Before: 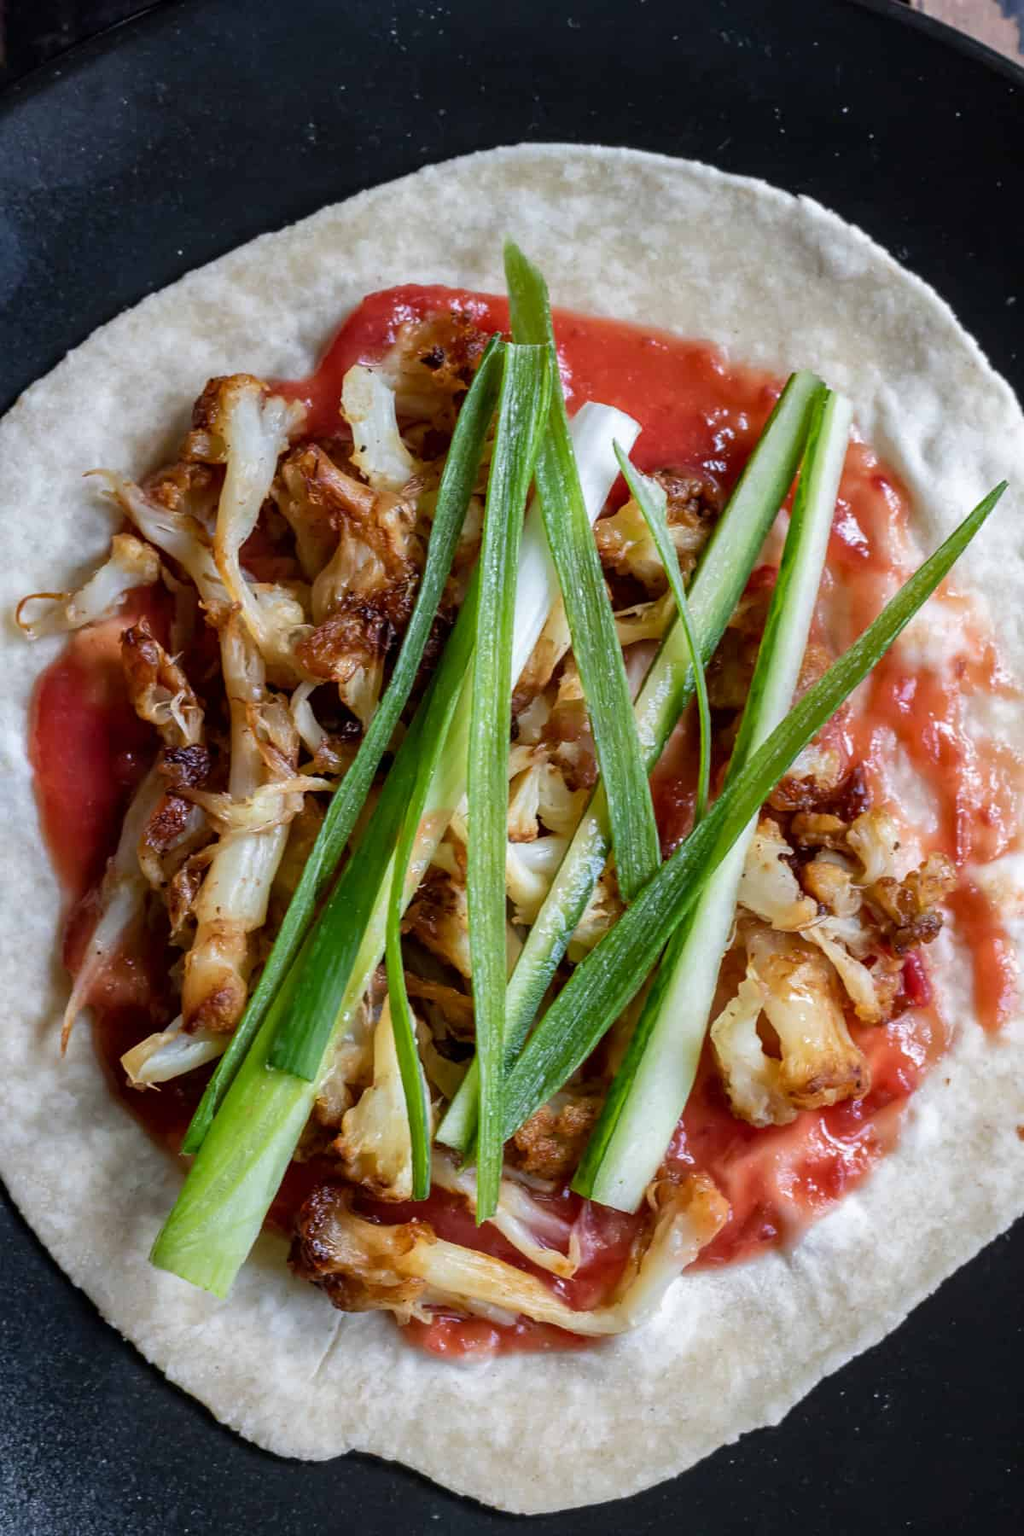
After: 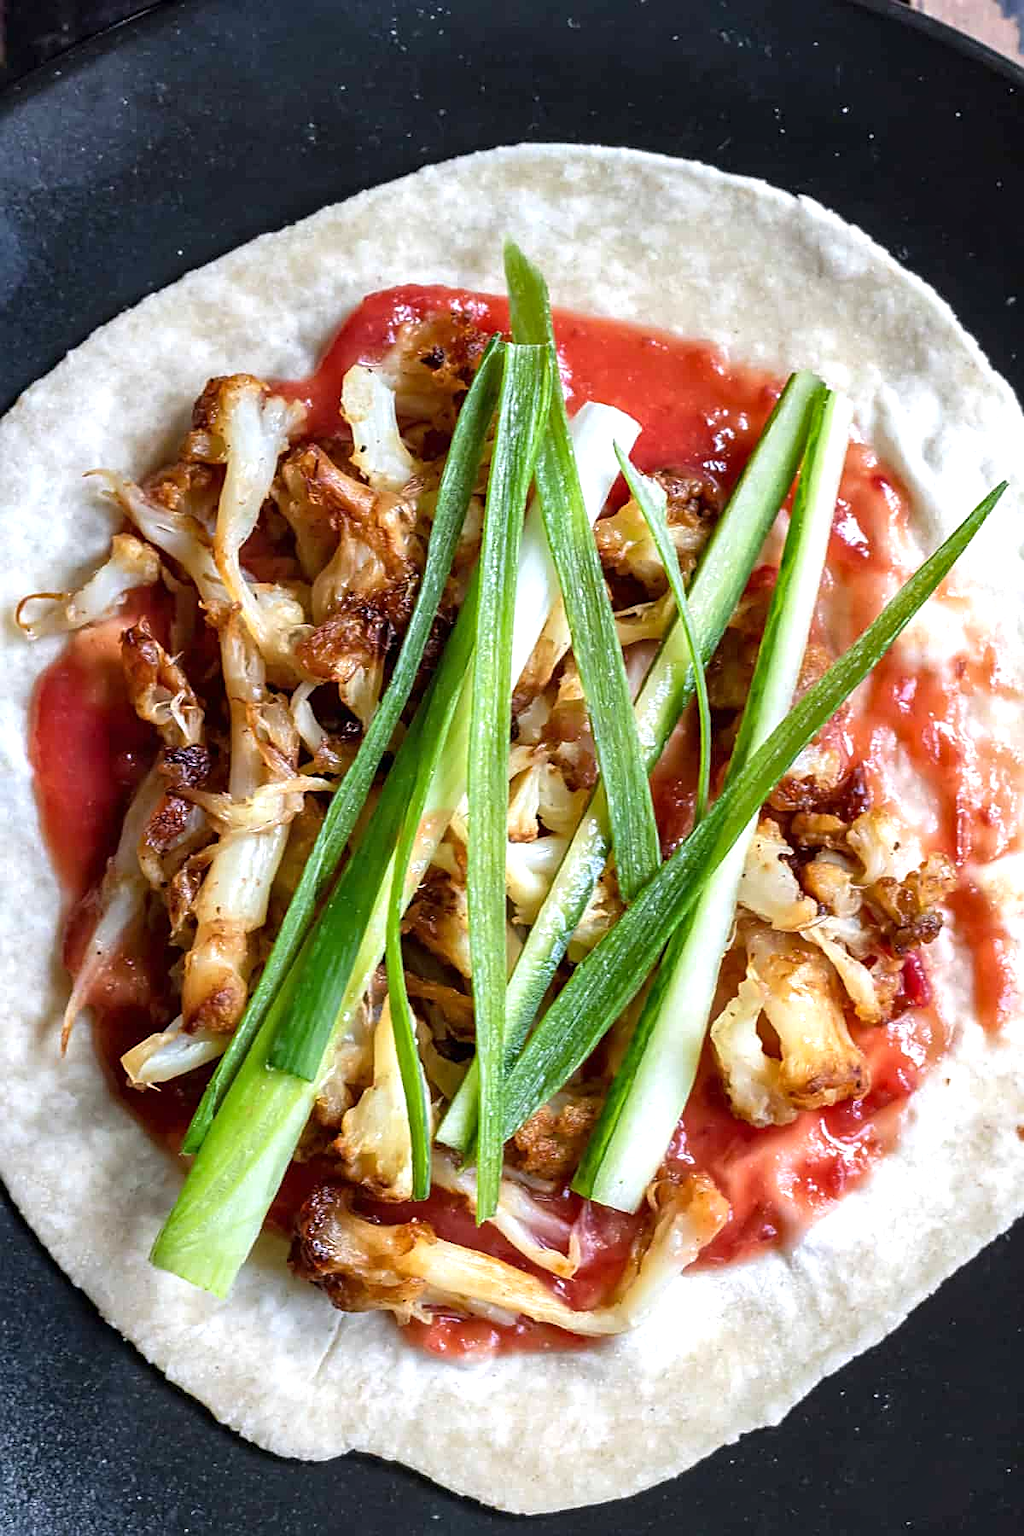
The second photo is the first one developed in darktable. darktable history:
sharpen: on, module defaults
exposure: exposure 0.659 EV, compensate exposure bias true, compensate highlight preservation false
shadows and highlights: shadows 37.56, highlights -27.99, soften with gaussian
